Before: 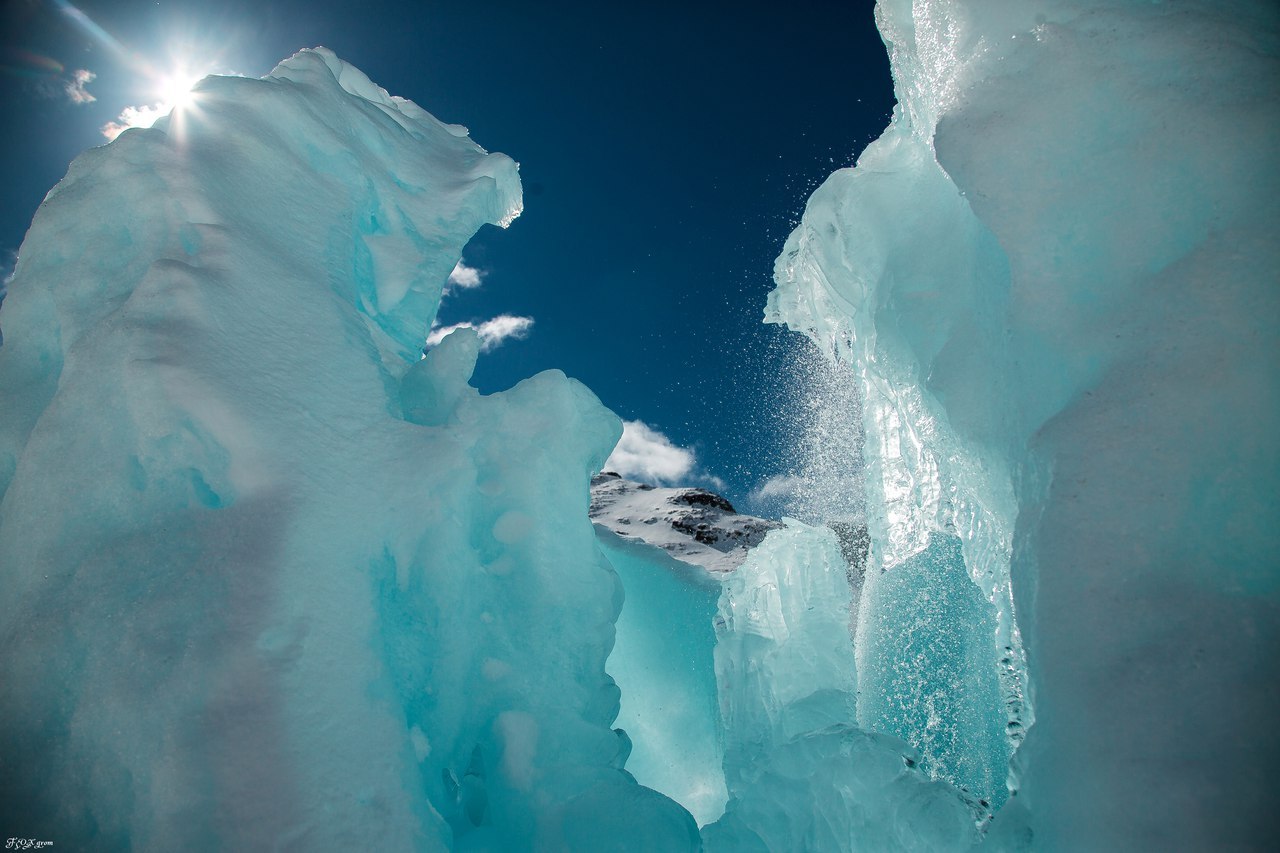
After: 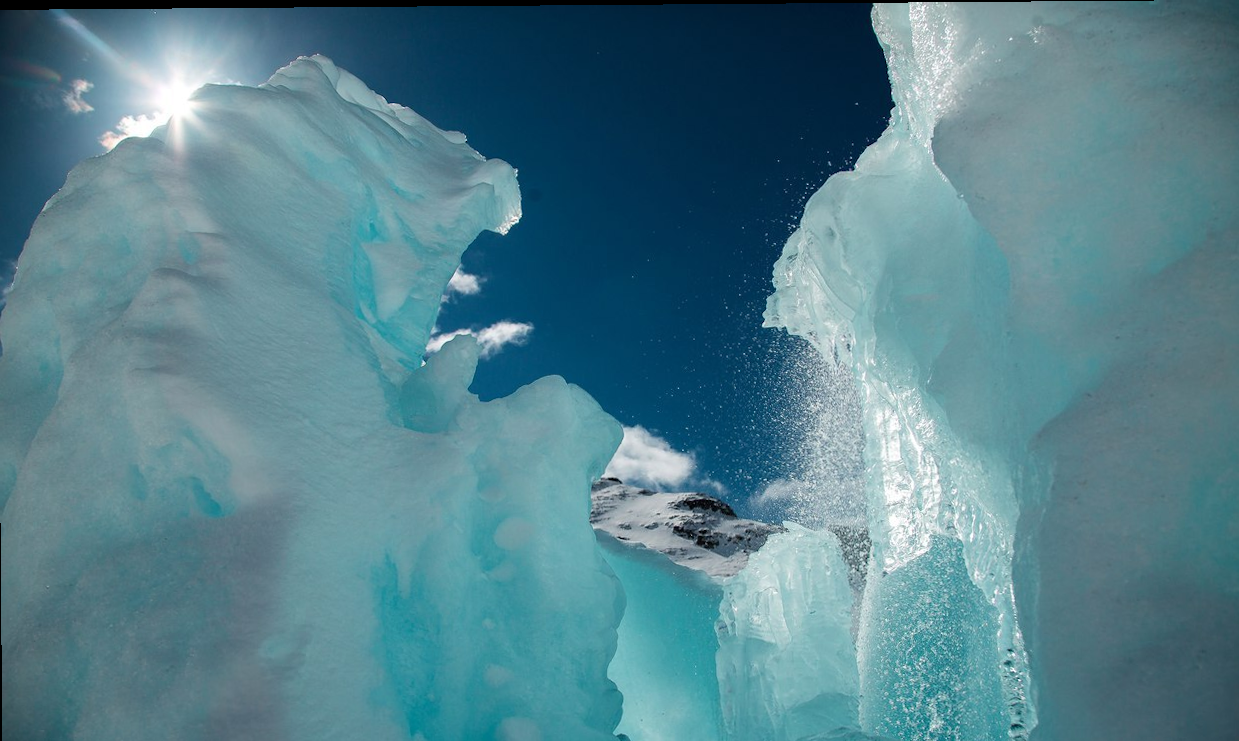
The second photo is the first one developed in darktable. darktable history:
crop and rotate: angle 0.467°, left 0.246%, right 3.451%, bottom 14.094%
